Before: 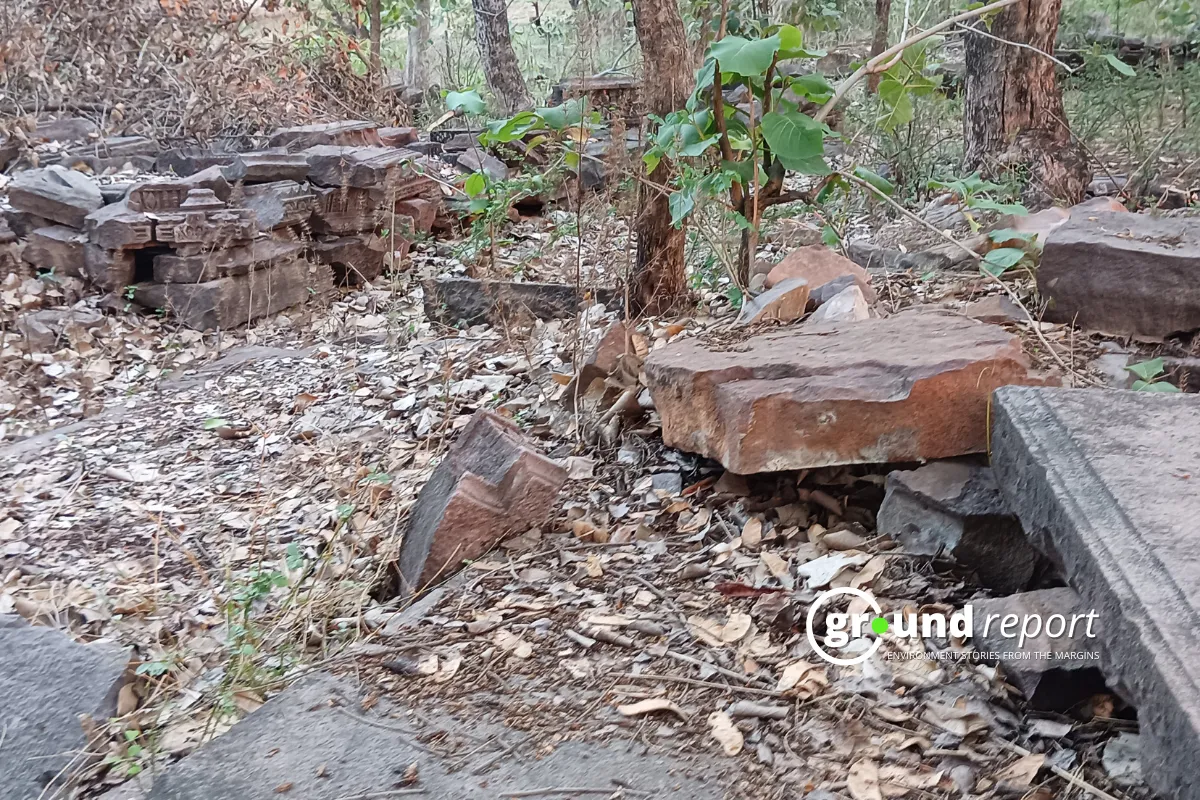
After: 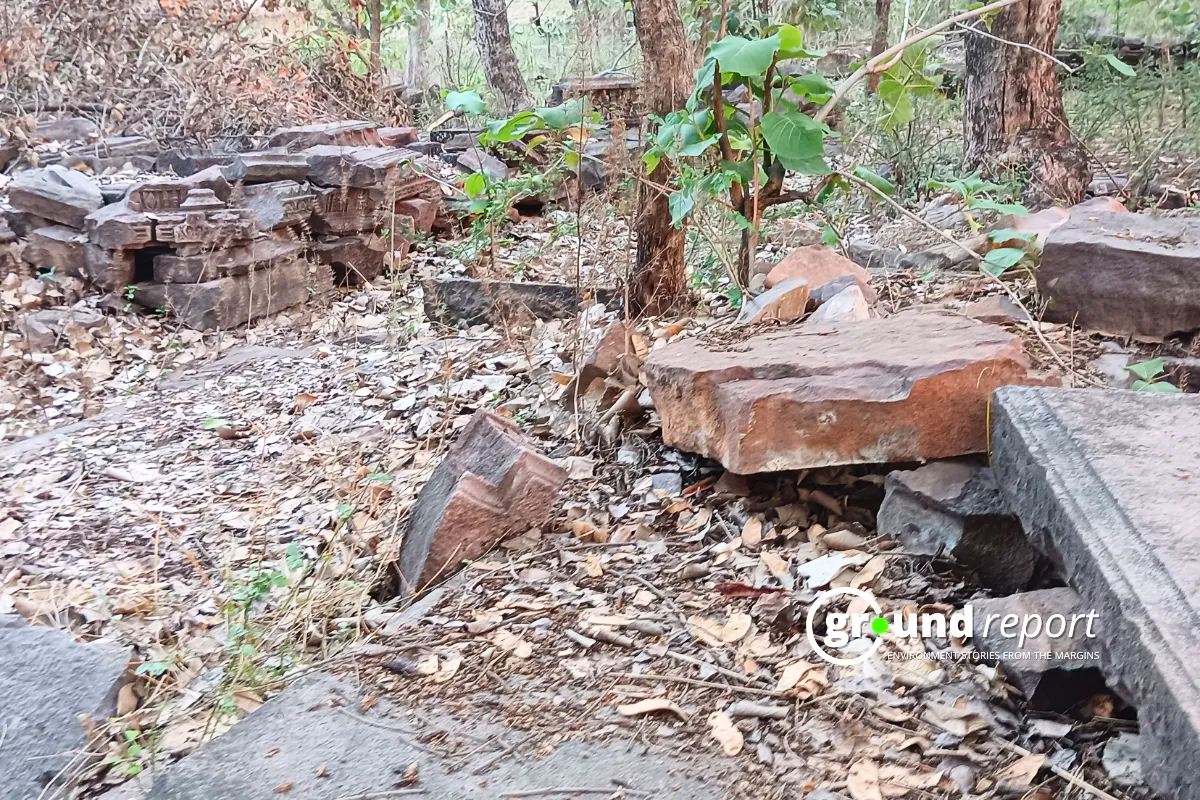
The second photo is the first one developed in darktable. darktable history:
contrast brightness saturation: contrast 0.197, brightness 0.156, saturation 0.217
